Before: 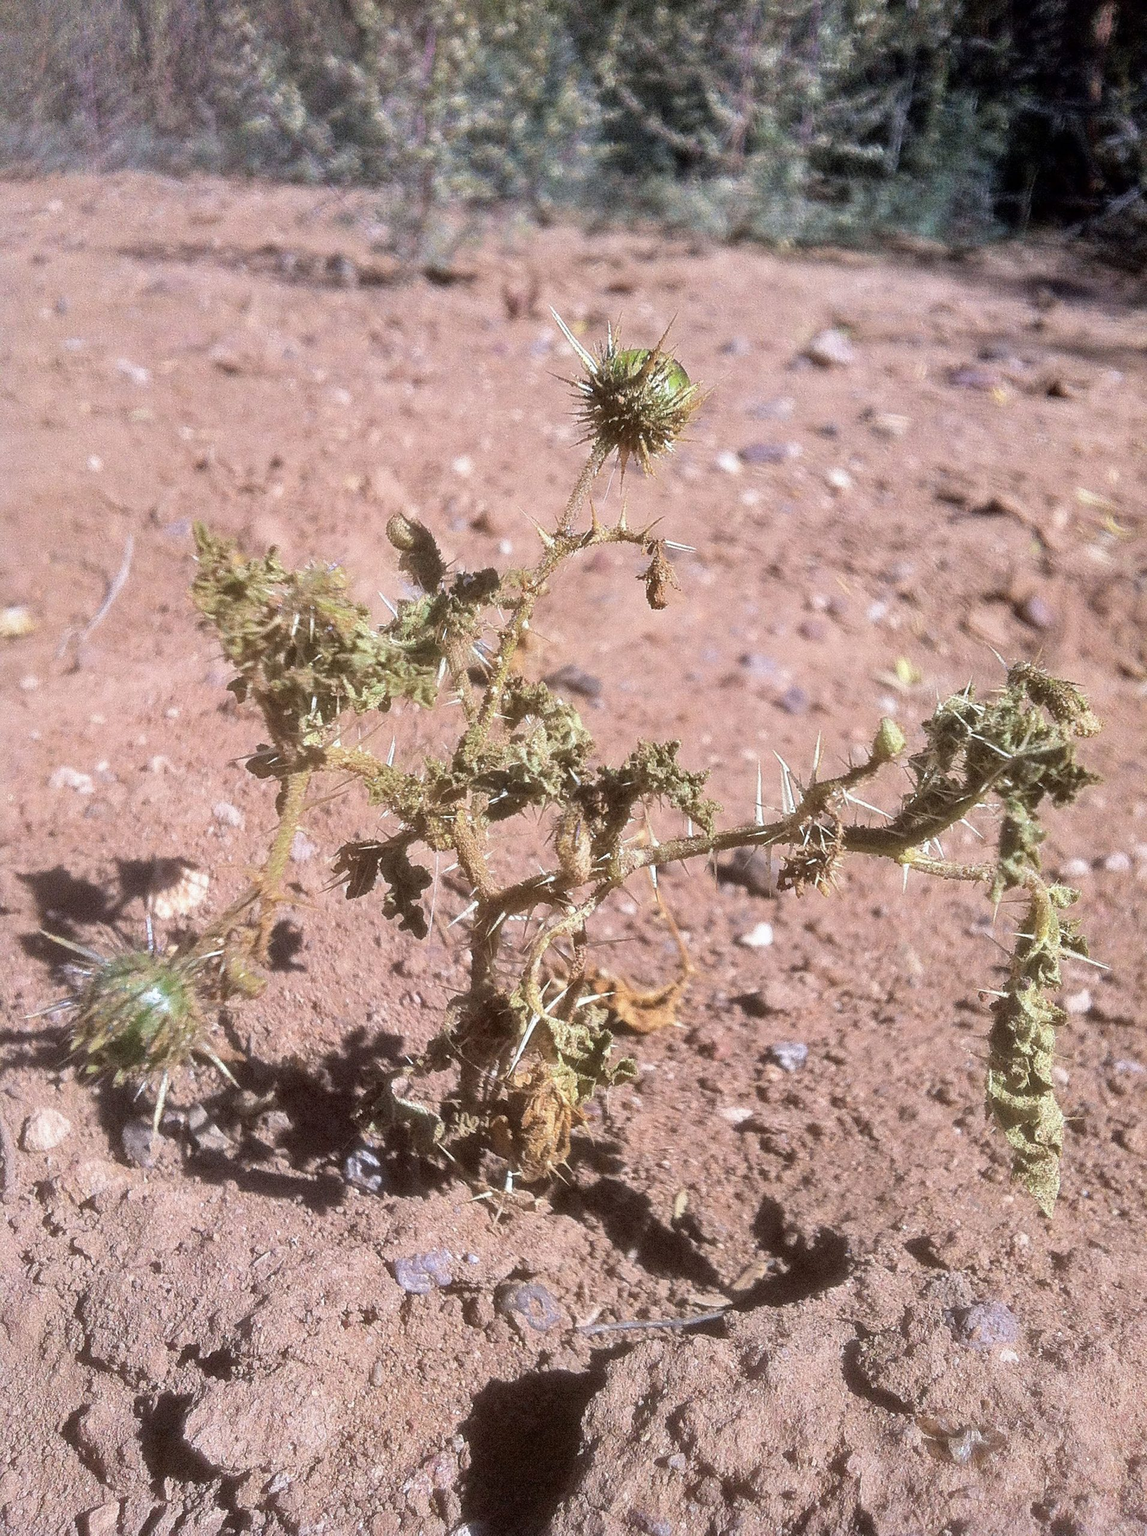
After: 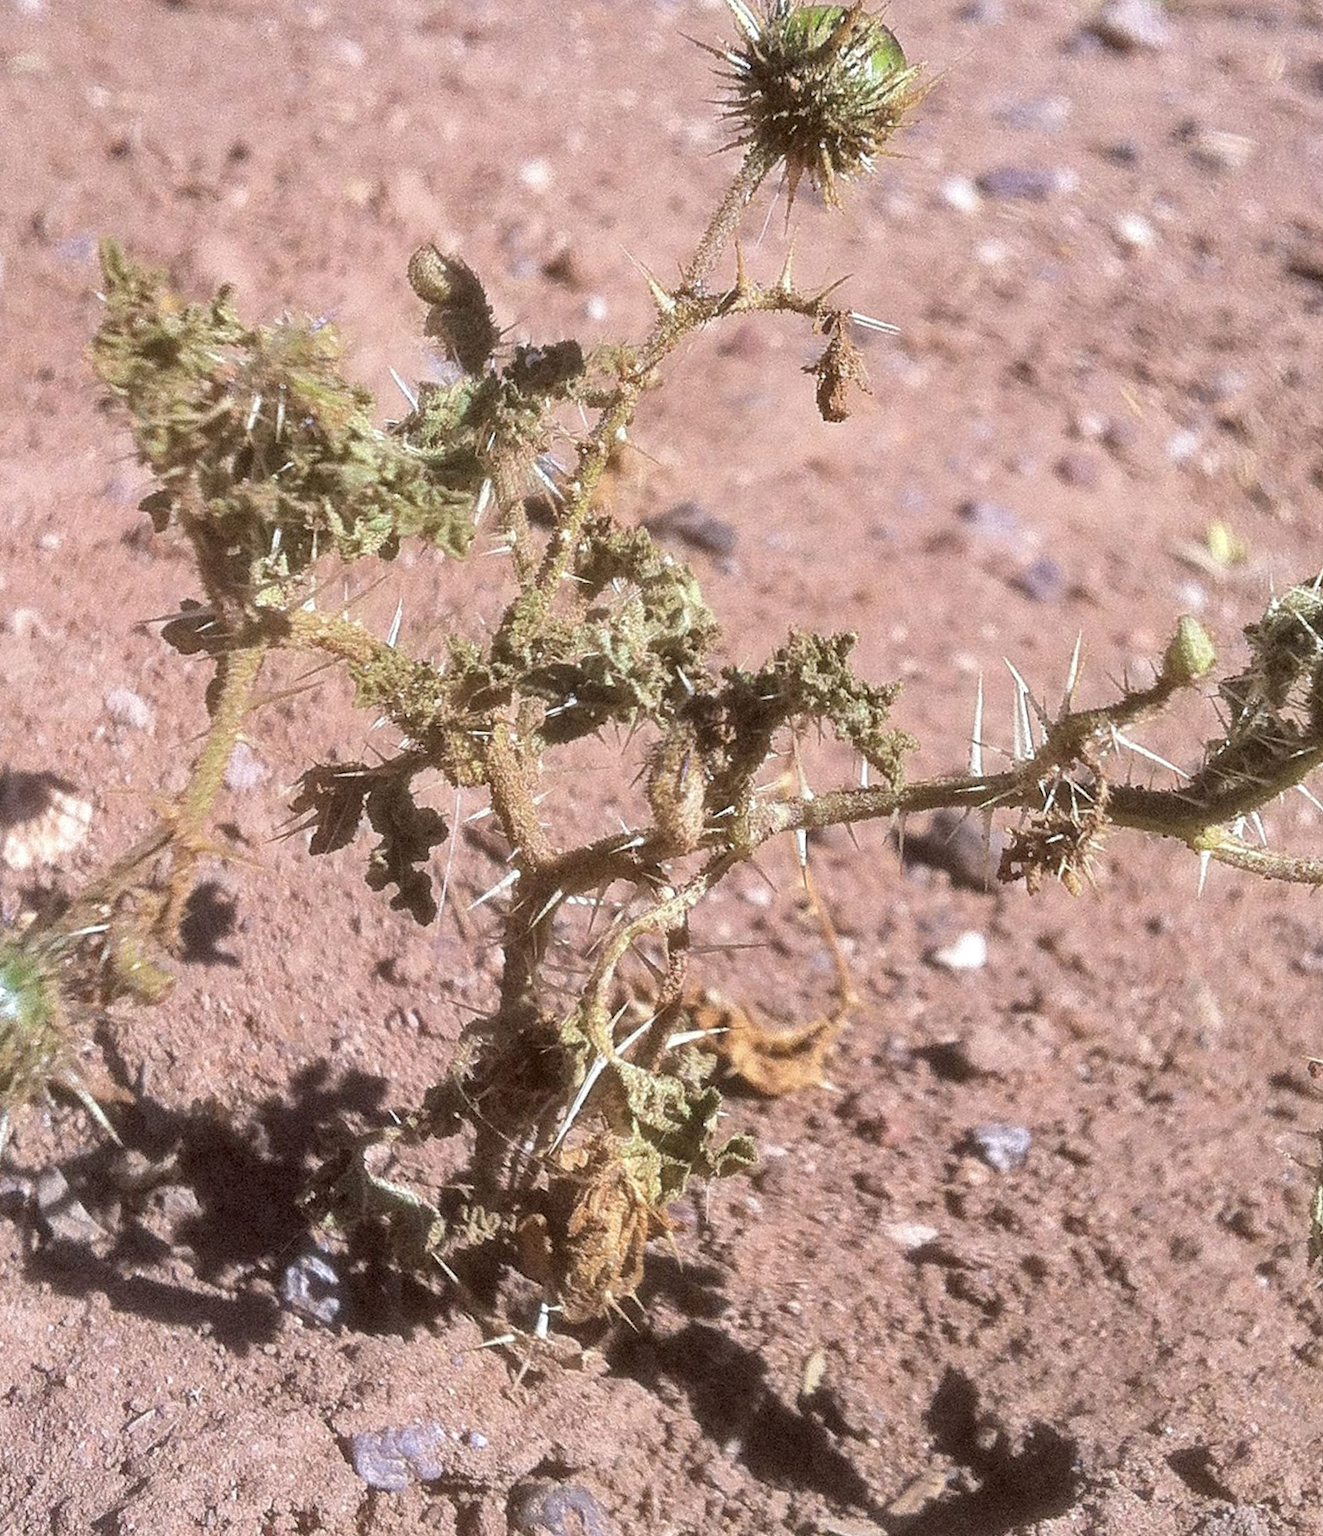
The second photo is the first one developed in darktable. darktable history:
crop and rotate: angle -3.37°, left 9.79%, top 20.73%, right 12.42%, bottom 11.82%
local contrast: highlights 100%, shadows 100%, detail 120%, midtone range 0.2
